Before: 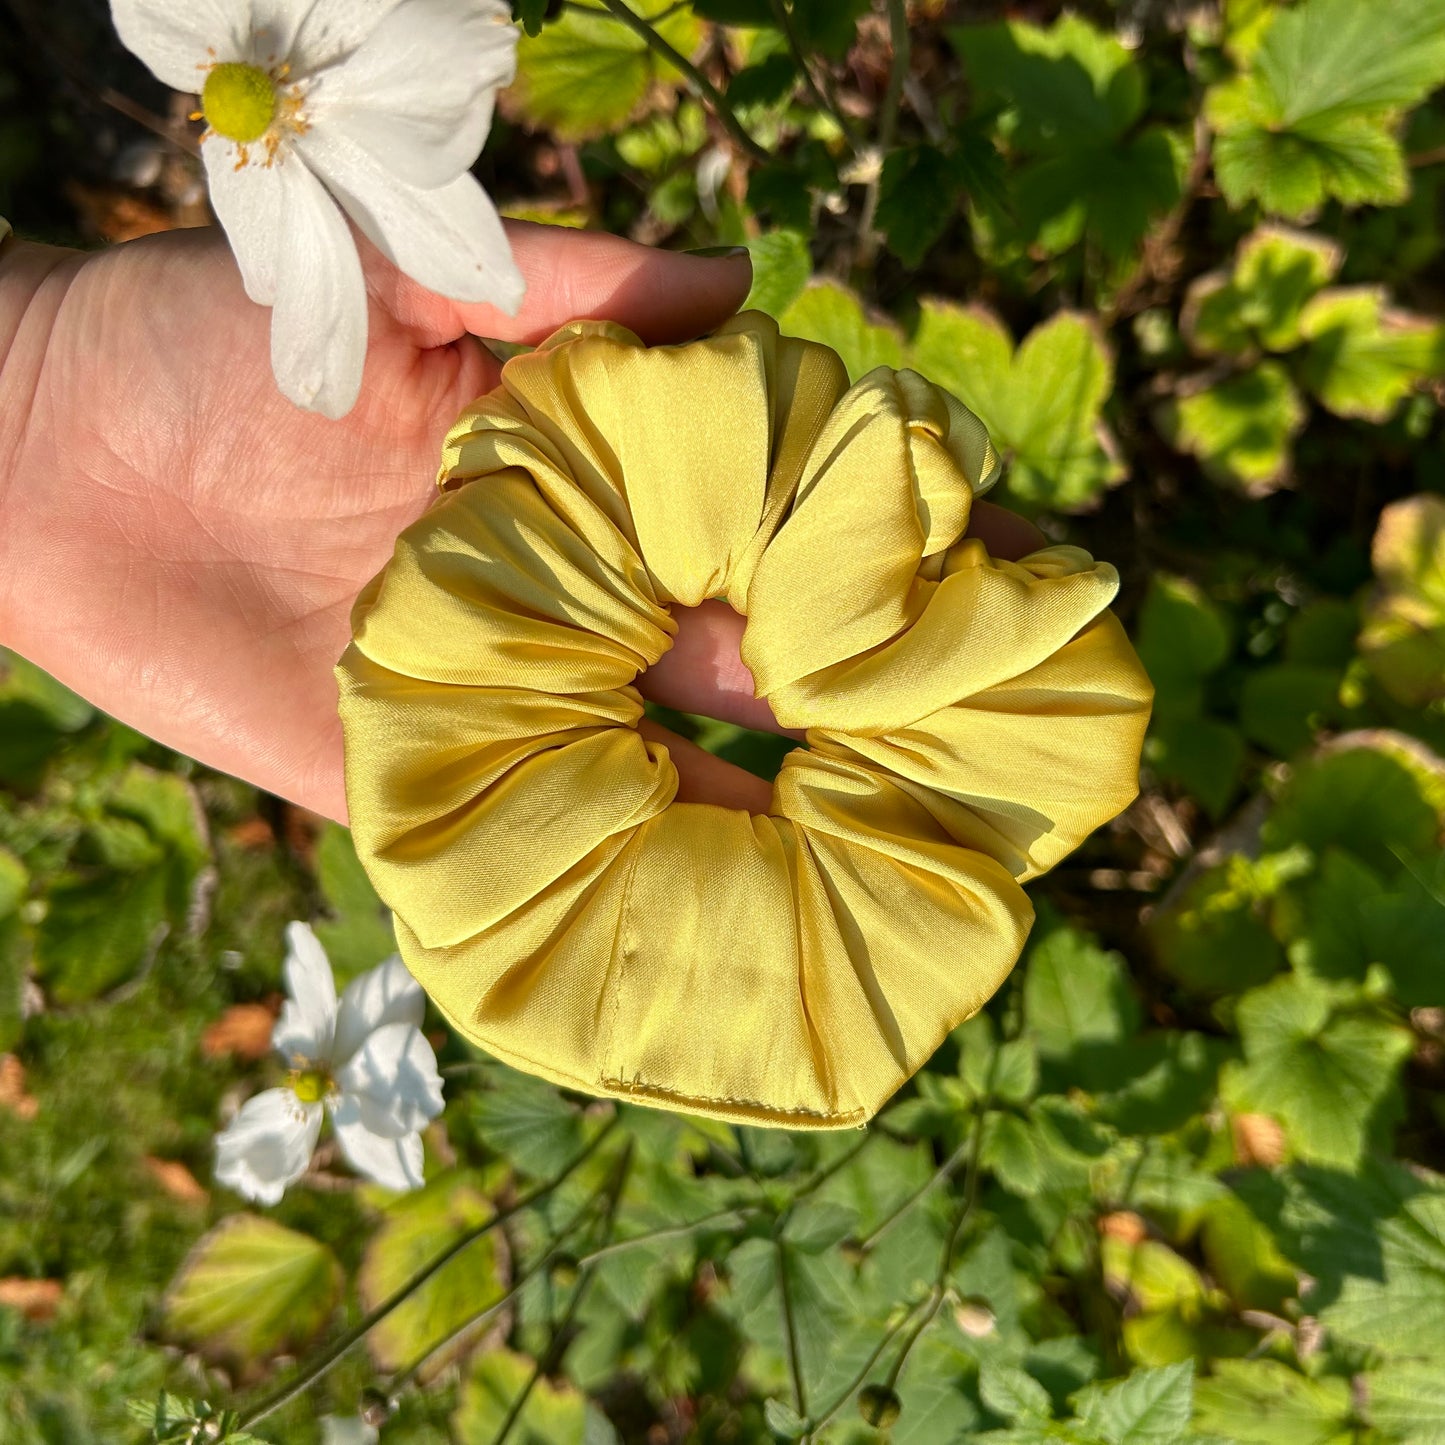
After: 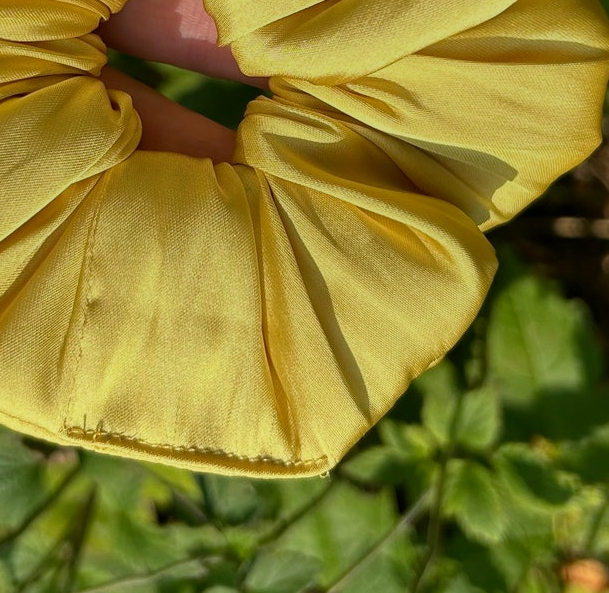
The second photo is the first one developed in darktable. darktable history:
white balance: emerald 1
graduated density: rotation 5.63°, offset 76.9
crop: left 37.221%, top 45.169%, right 20.63%, bottom 13.777%
